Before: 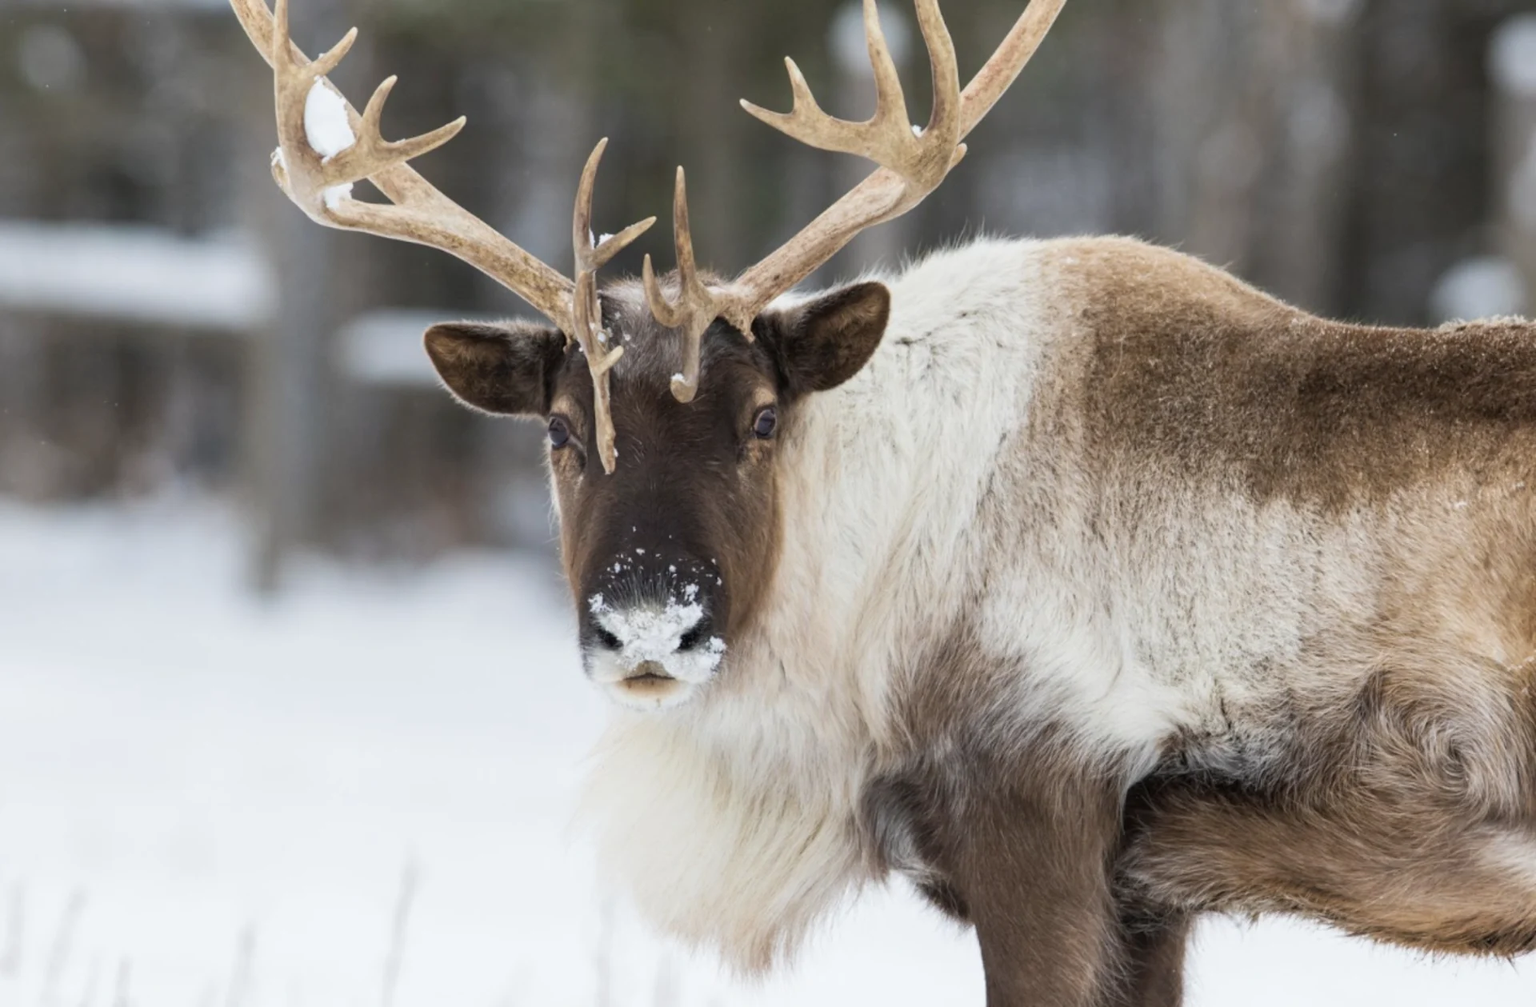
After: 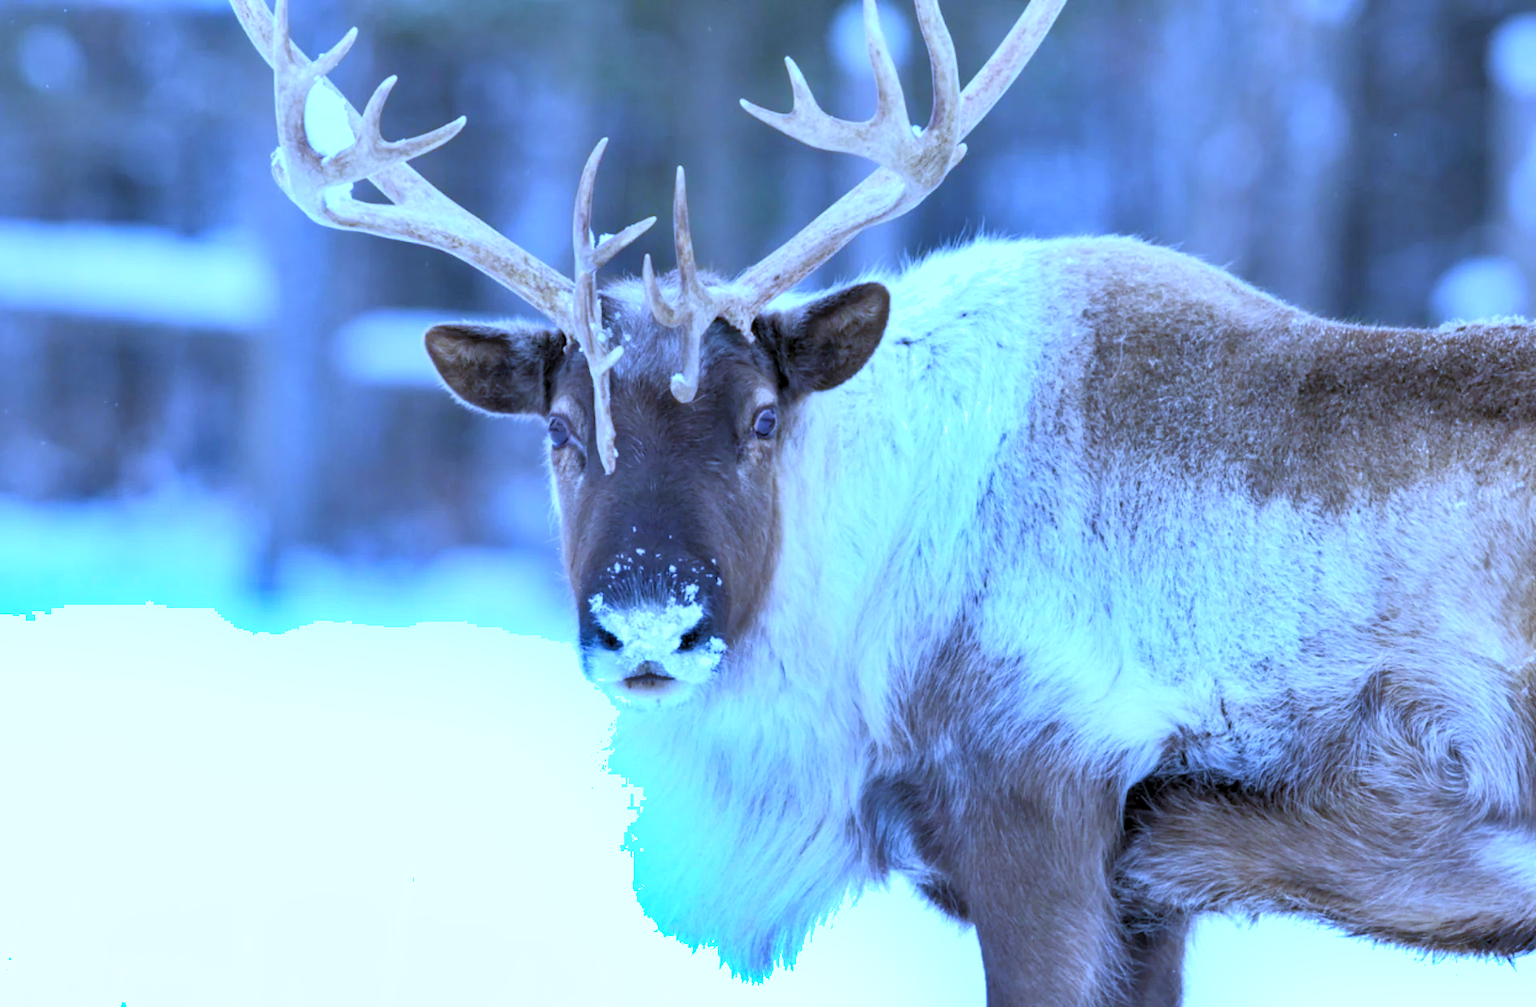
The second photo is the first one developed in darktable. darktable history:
exposure: exposure 0.081 EV, compensate highlight preservation false
levels: black 3.83%, white 90.64%, levels [0.044, 0.416, 0.908]
shadows and highlights: shadows color adjustment 97.66%, soften with gaussian
white balance: red 0.766, blue 1.537
